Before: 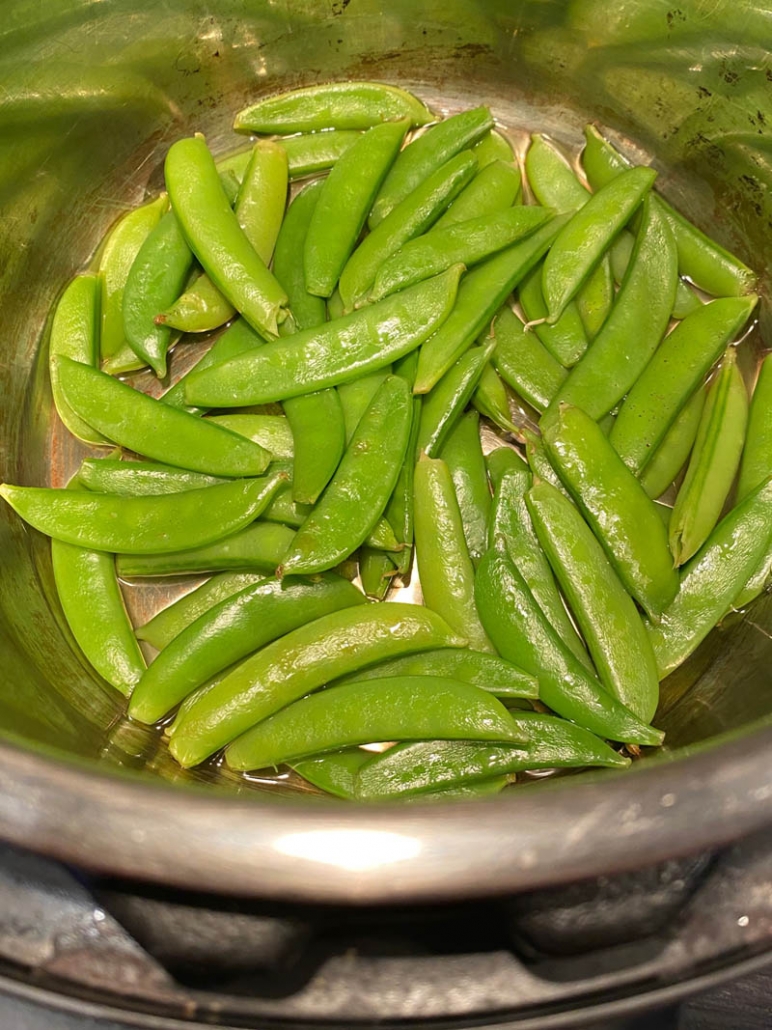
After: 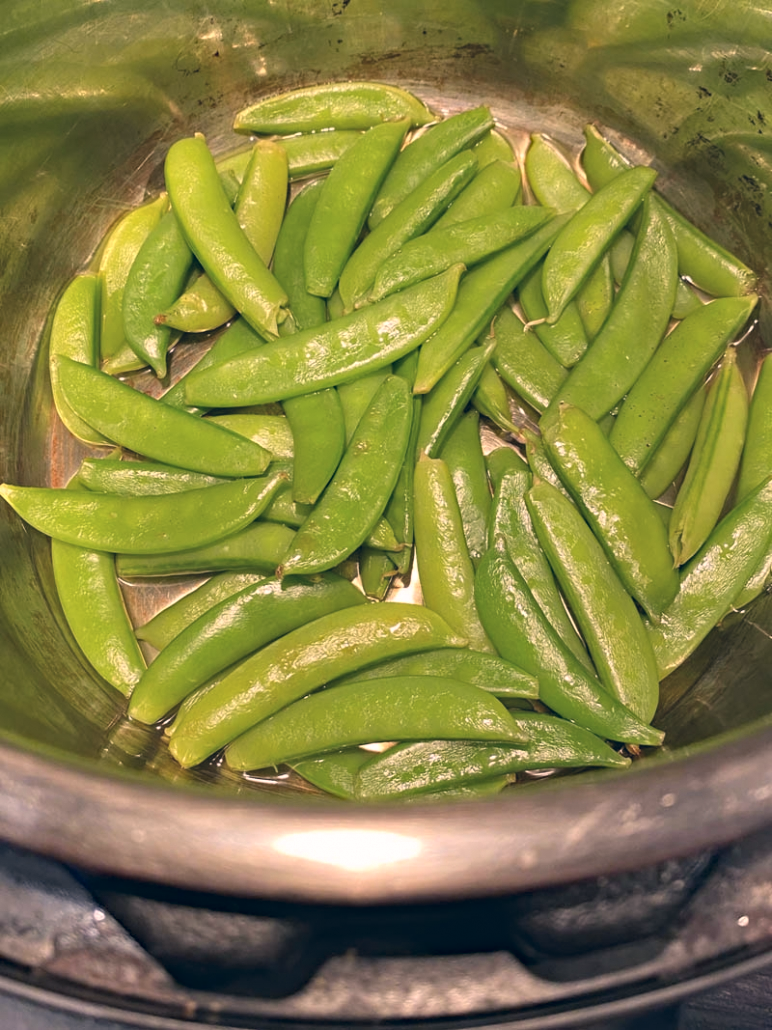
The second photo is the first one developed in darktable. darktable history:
haze removal: strength 0.297, distance 0.243, adaptive false
exposure: black level correction -0.004, exposure 0.047 EV, compensate highlight preservation false
color correction: highlights a* 14.04, highlights b* 5.84, shadows a* -5.02, shadows b* -15.32, saturation 0.866
shadows and highlights: shadows 13.74, white point adjustment 1.17, highlights -1, soften with gaussian
